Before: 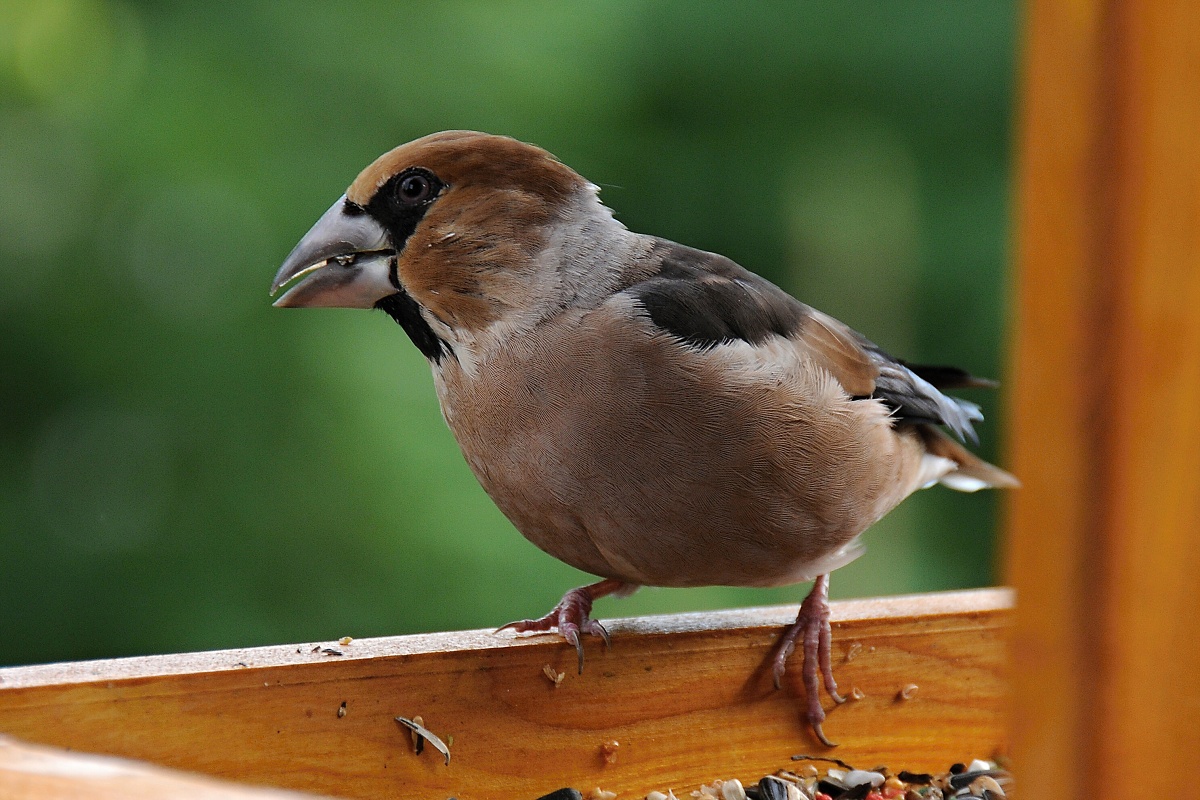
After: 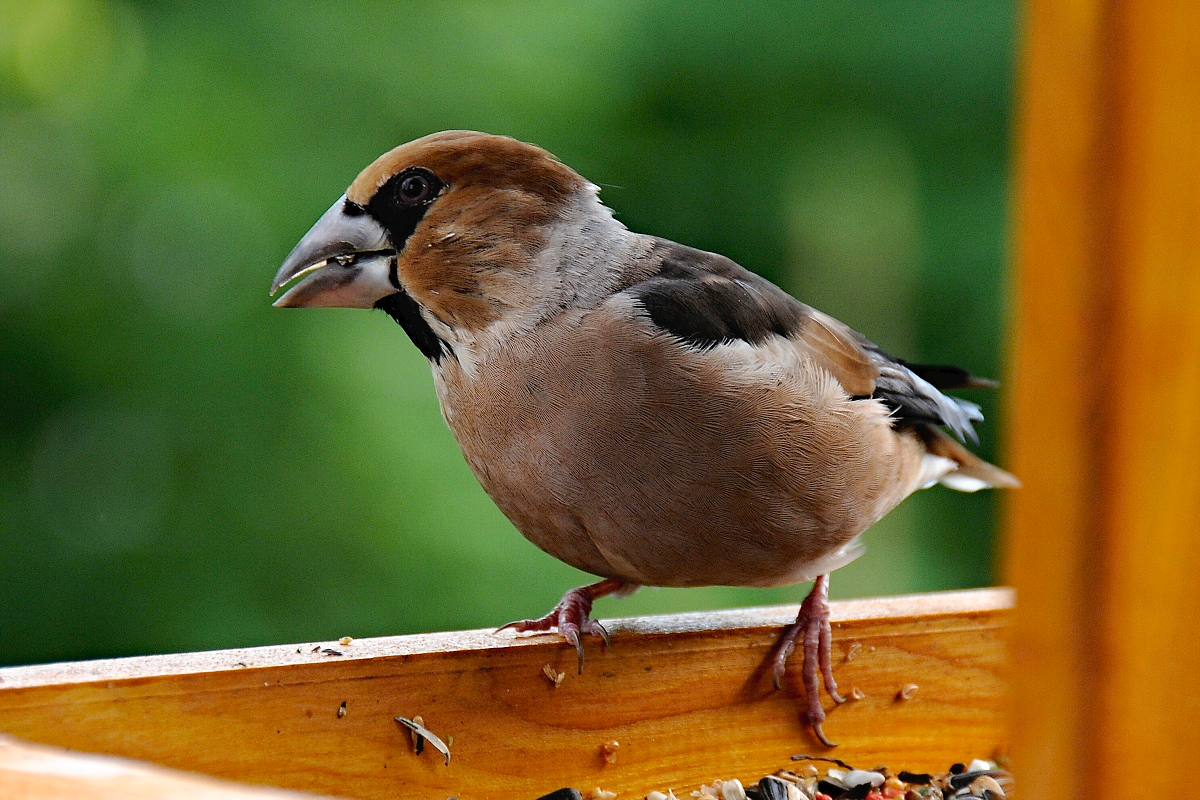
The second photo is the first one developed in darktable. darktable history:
haze removal: adaptive false
tone curve: curves: ch0 [(0, 0) (0.003, 0.022) (0.011, 0.025) (0.025, 0.025) (0.044, 0.029) (0.069, 0.042) (0.1, 0.068) (0.136, 0.118) (0.177, 0.176) (0.224, 0.233) (0.277, 0.299) (0.335, 0.371) (0.399, 0.448) (0.468, 0.526) (0.543, 0.605) (0.623, 0.684) (0.709, 0.775) (0.801, 0.869) (0.898, 0.957) (1, 1)], preserve colors none
